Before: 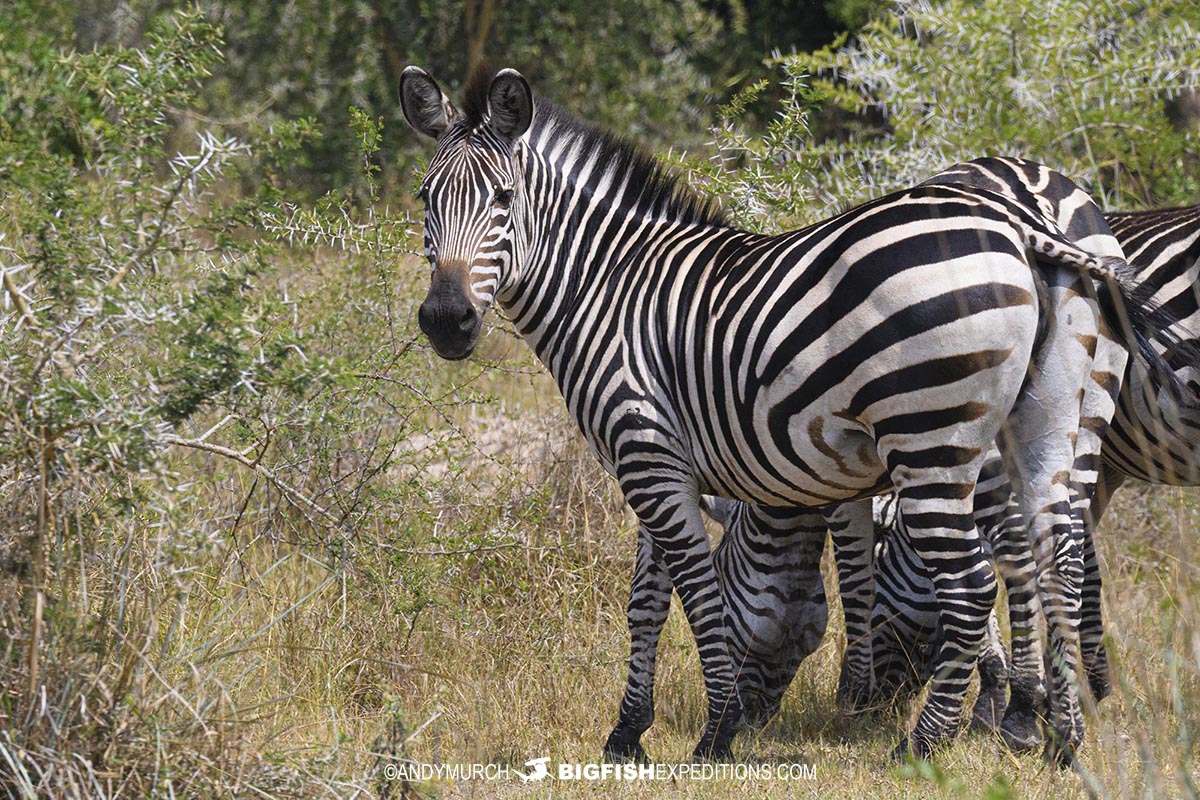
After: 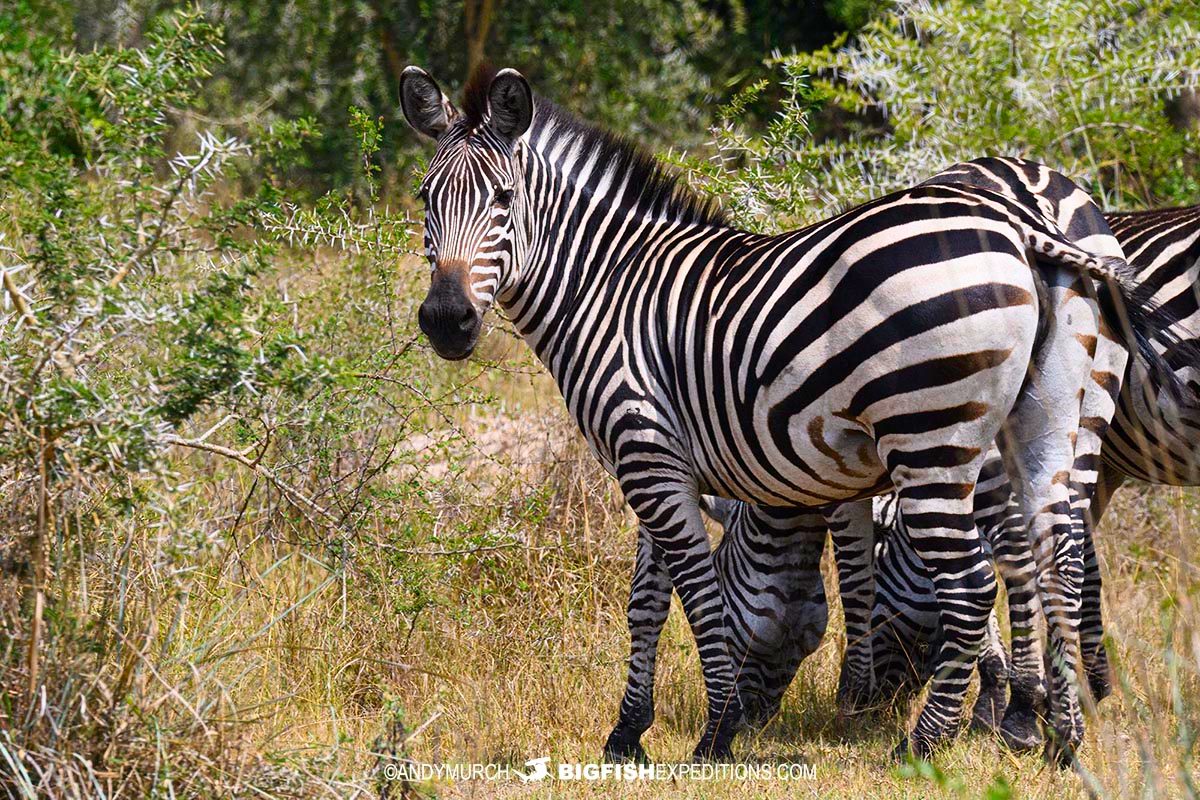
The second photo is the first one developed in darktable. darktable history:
contrast brightness saturation: contrast 0.18, saturation 0.307
